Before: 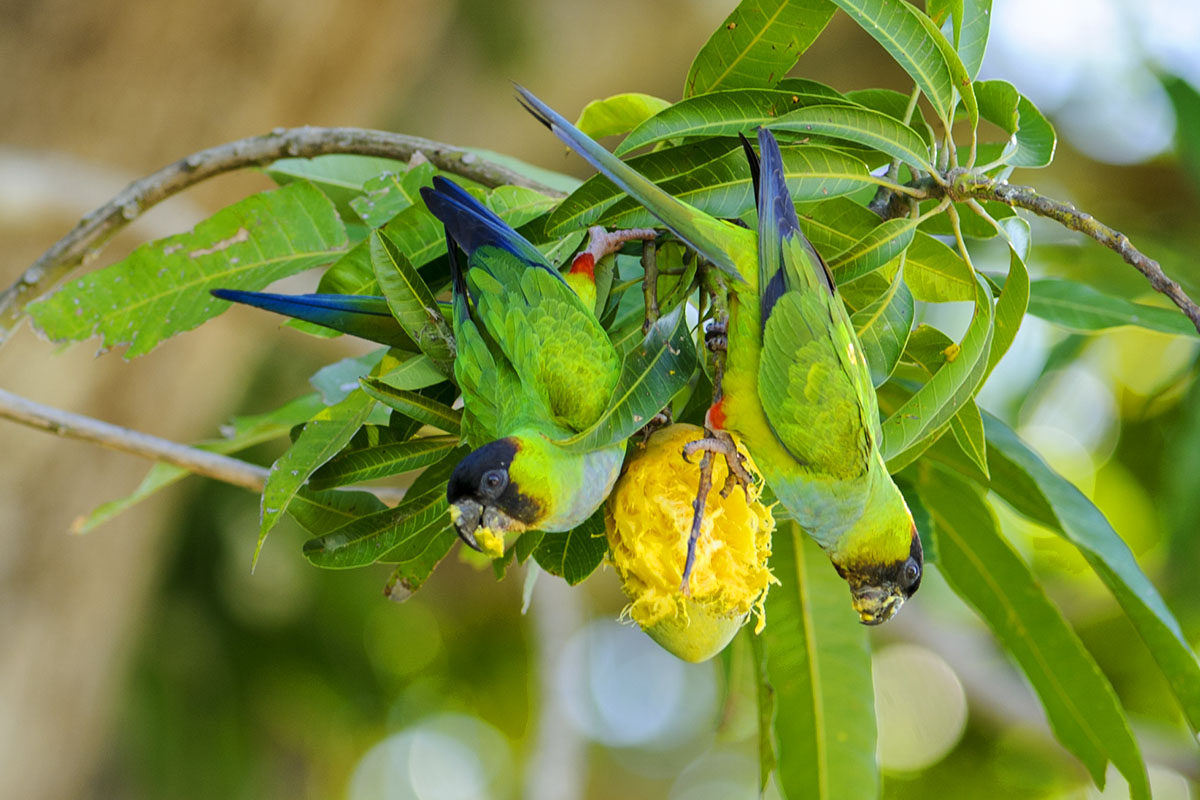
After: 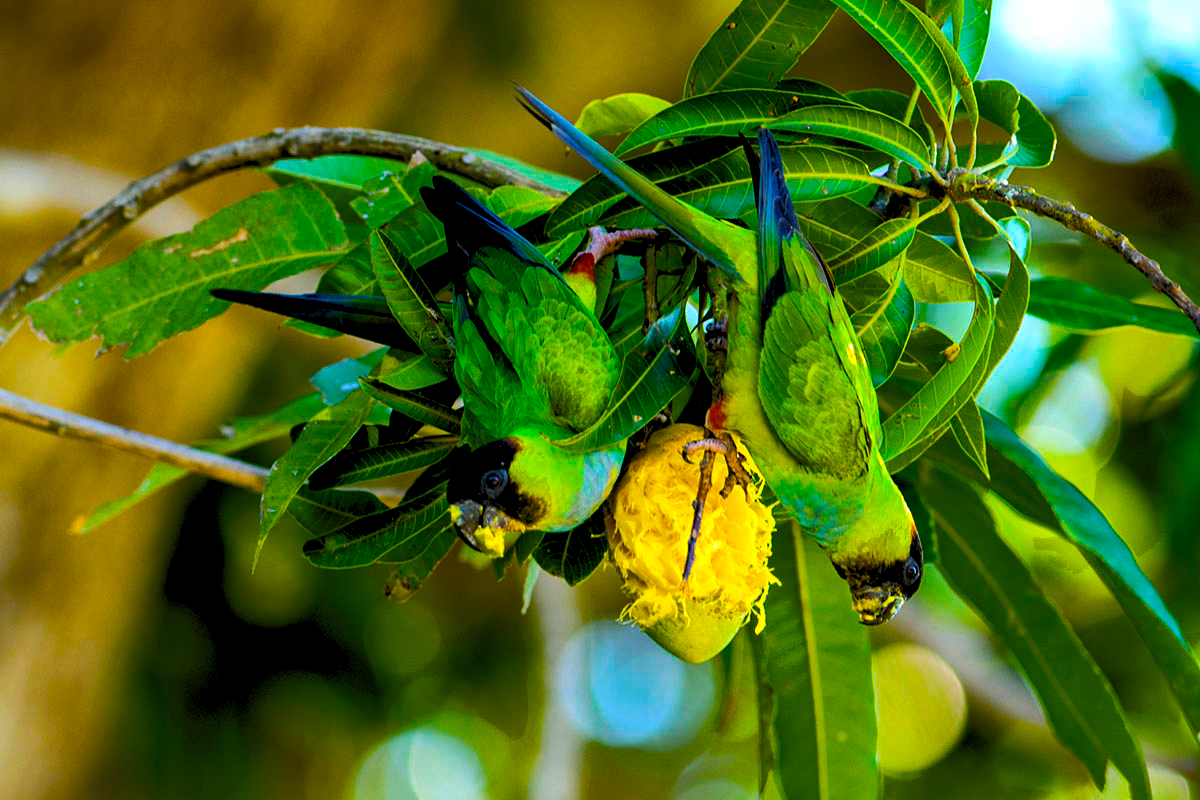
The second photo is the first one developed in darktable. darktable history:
shadows and highlights: shadows 43.06, highlights 6.94
color balance rgb: linear chroma grading › global chroma 40.15%, perceptual saturation grading › global saturation 60.58%, perceptual saturation grading › highlights 20.44%, perceptual saturation grading › shadows -50.36%, perceptual brilliance grading › highlights 2.19%, perceptual brilliance grading › mid-tones -50.36%, perceptual brilliance grading › shadows -50.36%
rgb levels: levels [[0.013, 0.434, 0.89], [0, 0.5, 1], [0, 0.5, 1]]
